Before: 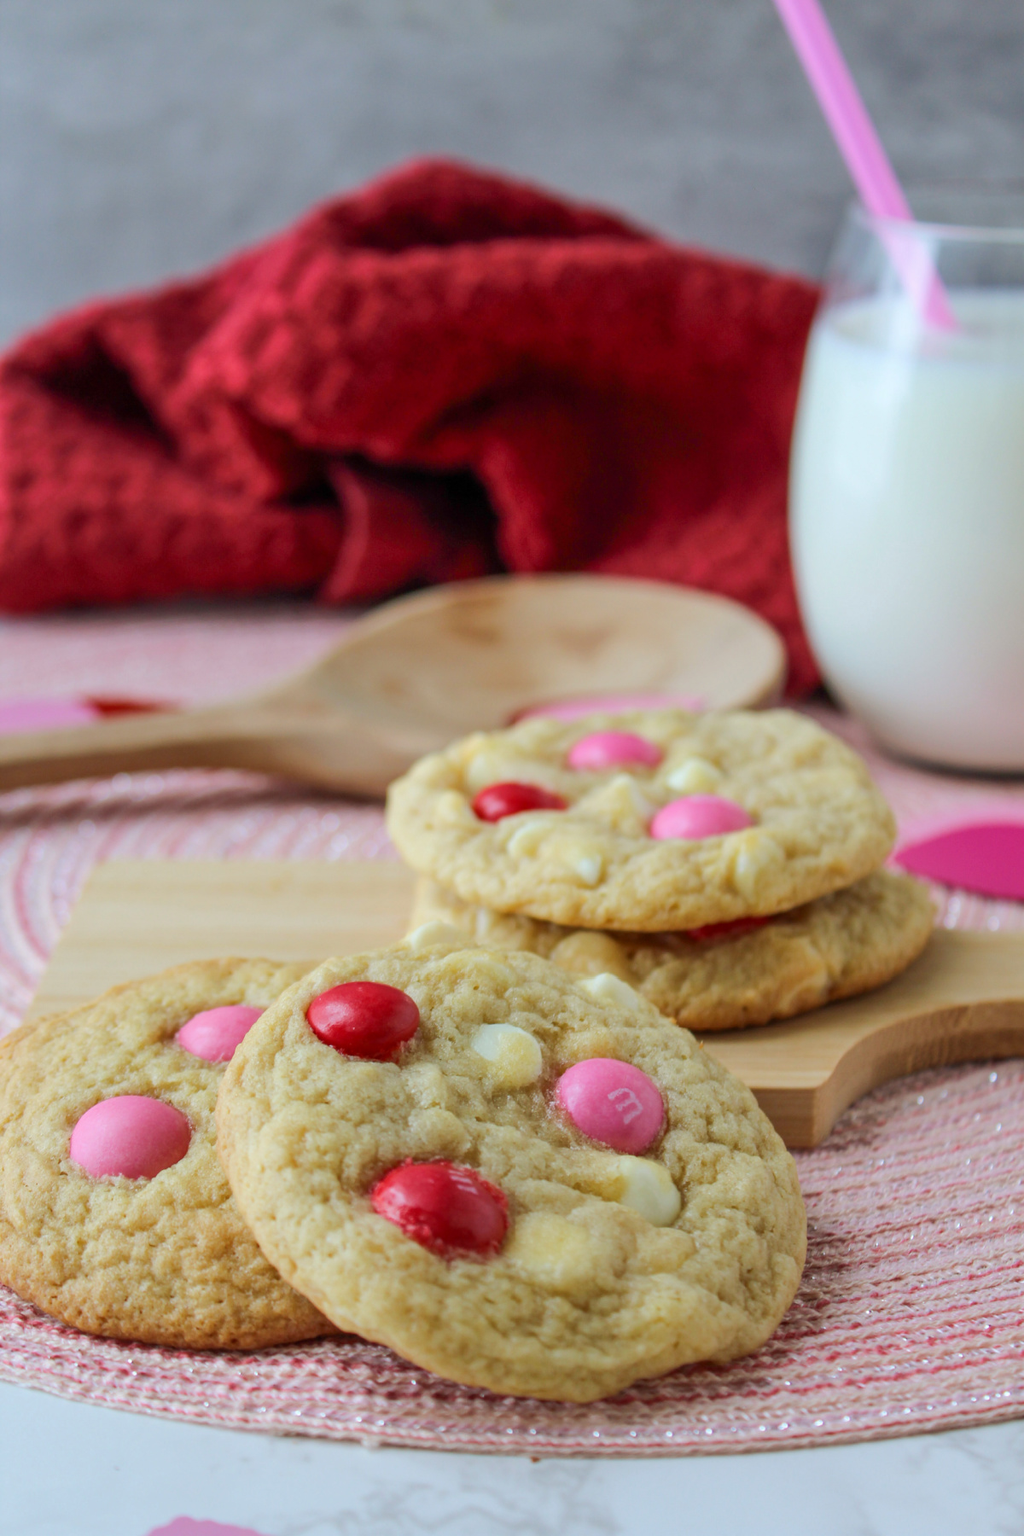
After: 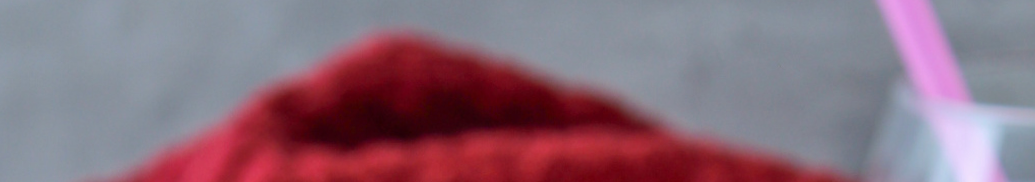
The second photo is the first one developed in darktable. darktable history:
crop and rotate: left 9.644%, top 9.491%, right 6.021%, bottom 80.509%
rotate and perspective: lens shift (vertical) 0.048, lens shift (horizontal) -0.024, automatic cropping off
